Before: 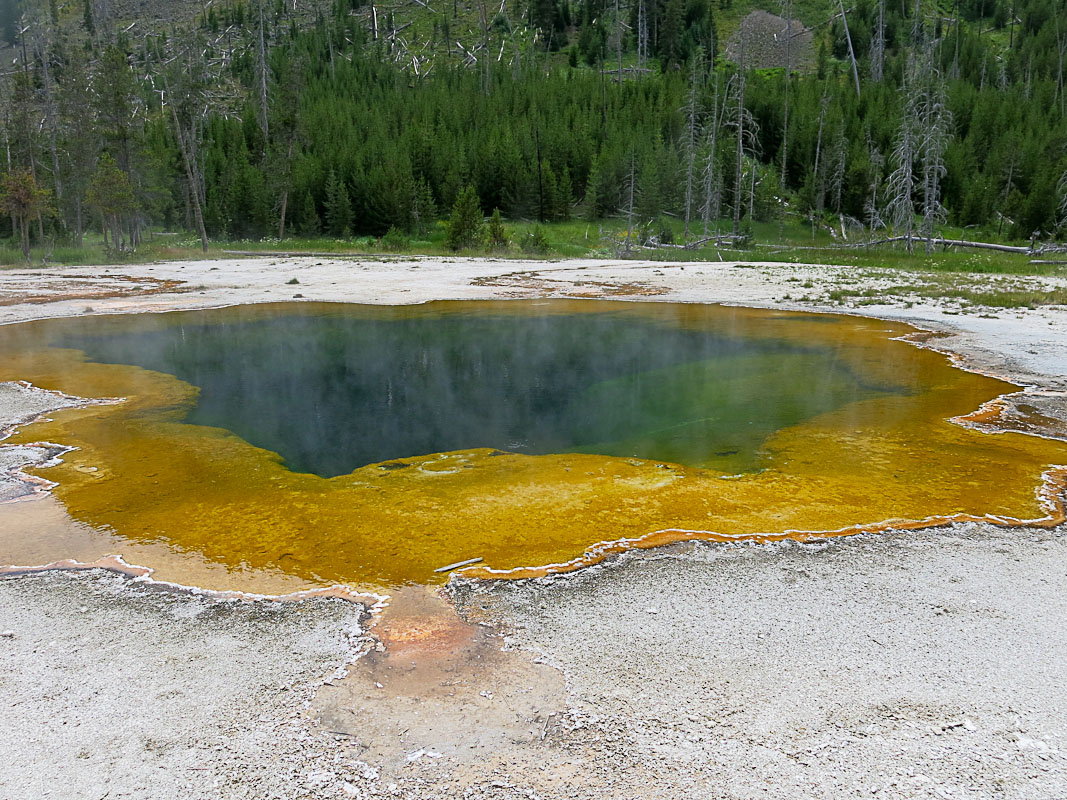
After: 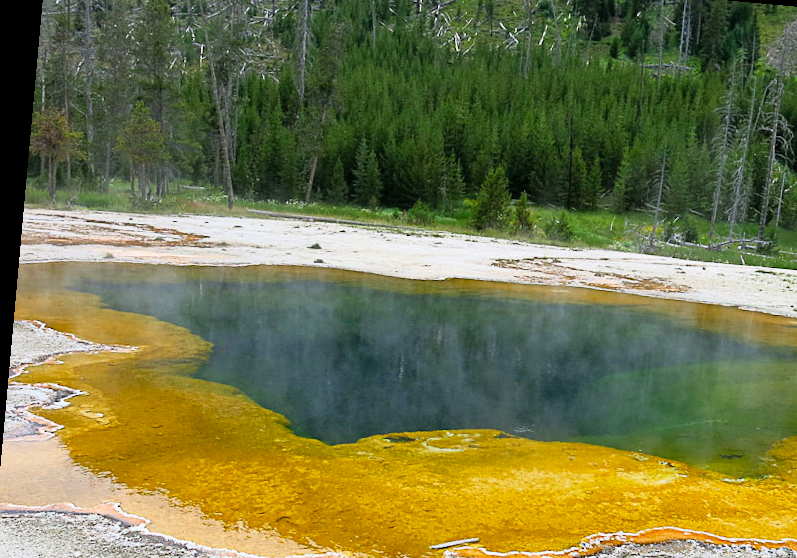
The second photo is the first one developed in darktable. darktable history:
crop and rotate: angle -5.18°, left 2.066%, top 6.806%, right 27.685%, bottom 30.699%
contrast brightness saturation: contrast 0.2, brightness 0.161, saturation 0.221
